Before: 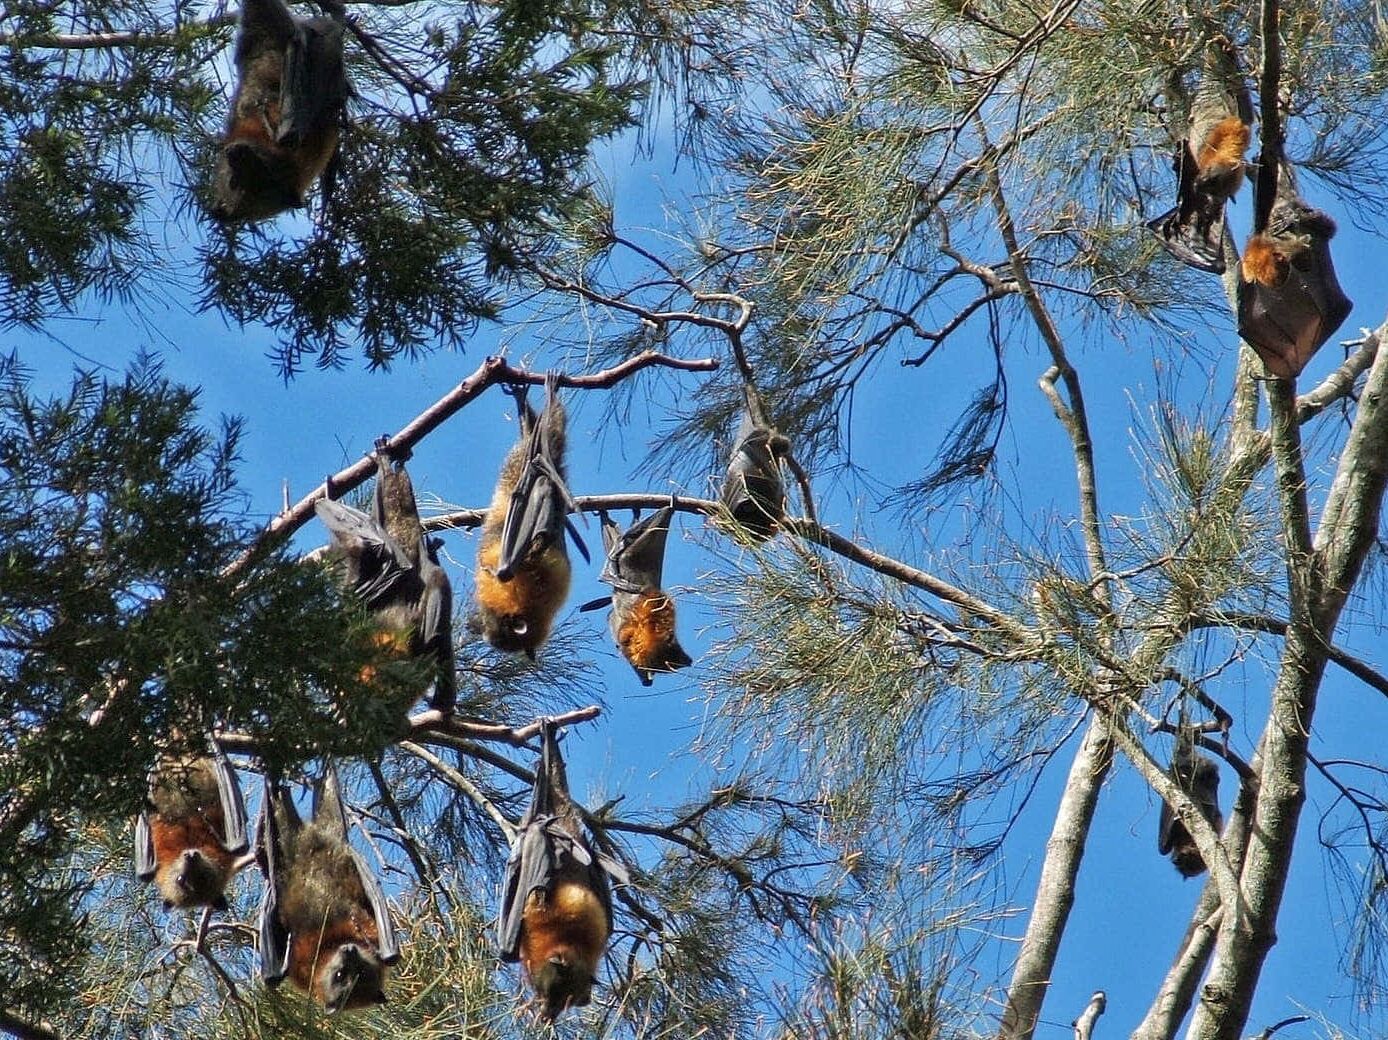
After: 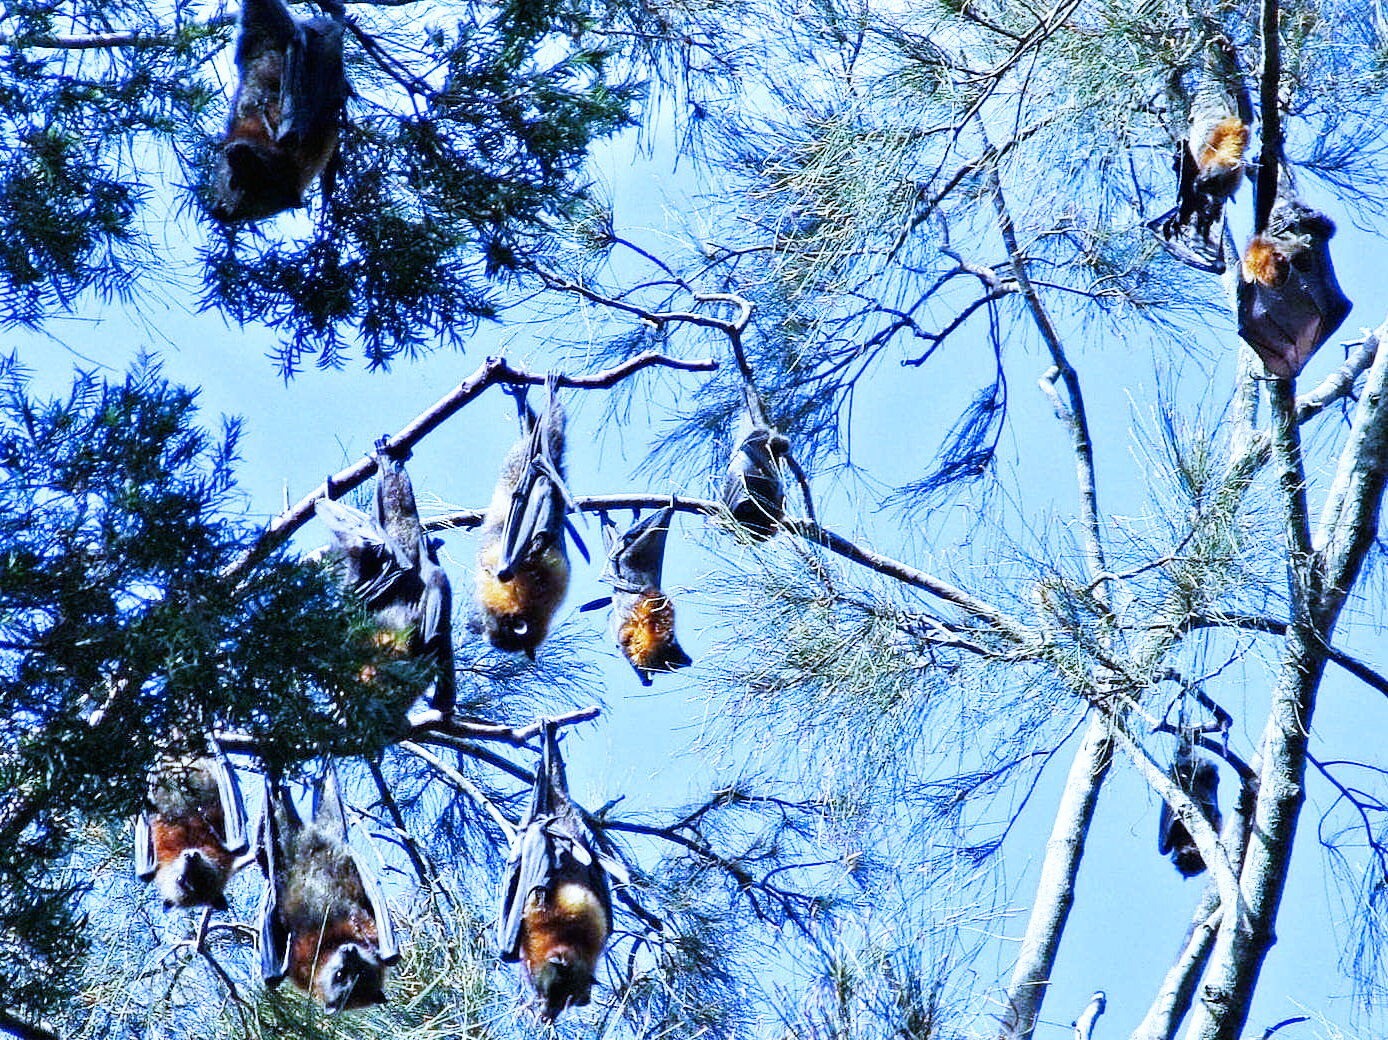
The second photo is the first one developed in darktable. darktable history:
white balance: red 0.766, blue 1.537
base curve: curves: ch0 [(0, 0) (0.007, 0.004) (0.027, 0.03) (0.046, 0.07) (0.207, 0.54) (0.442, 0.872) (0.673, 0.972) (1, 1)], preserve colors none
